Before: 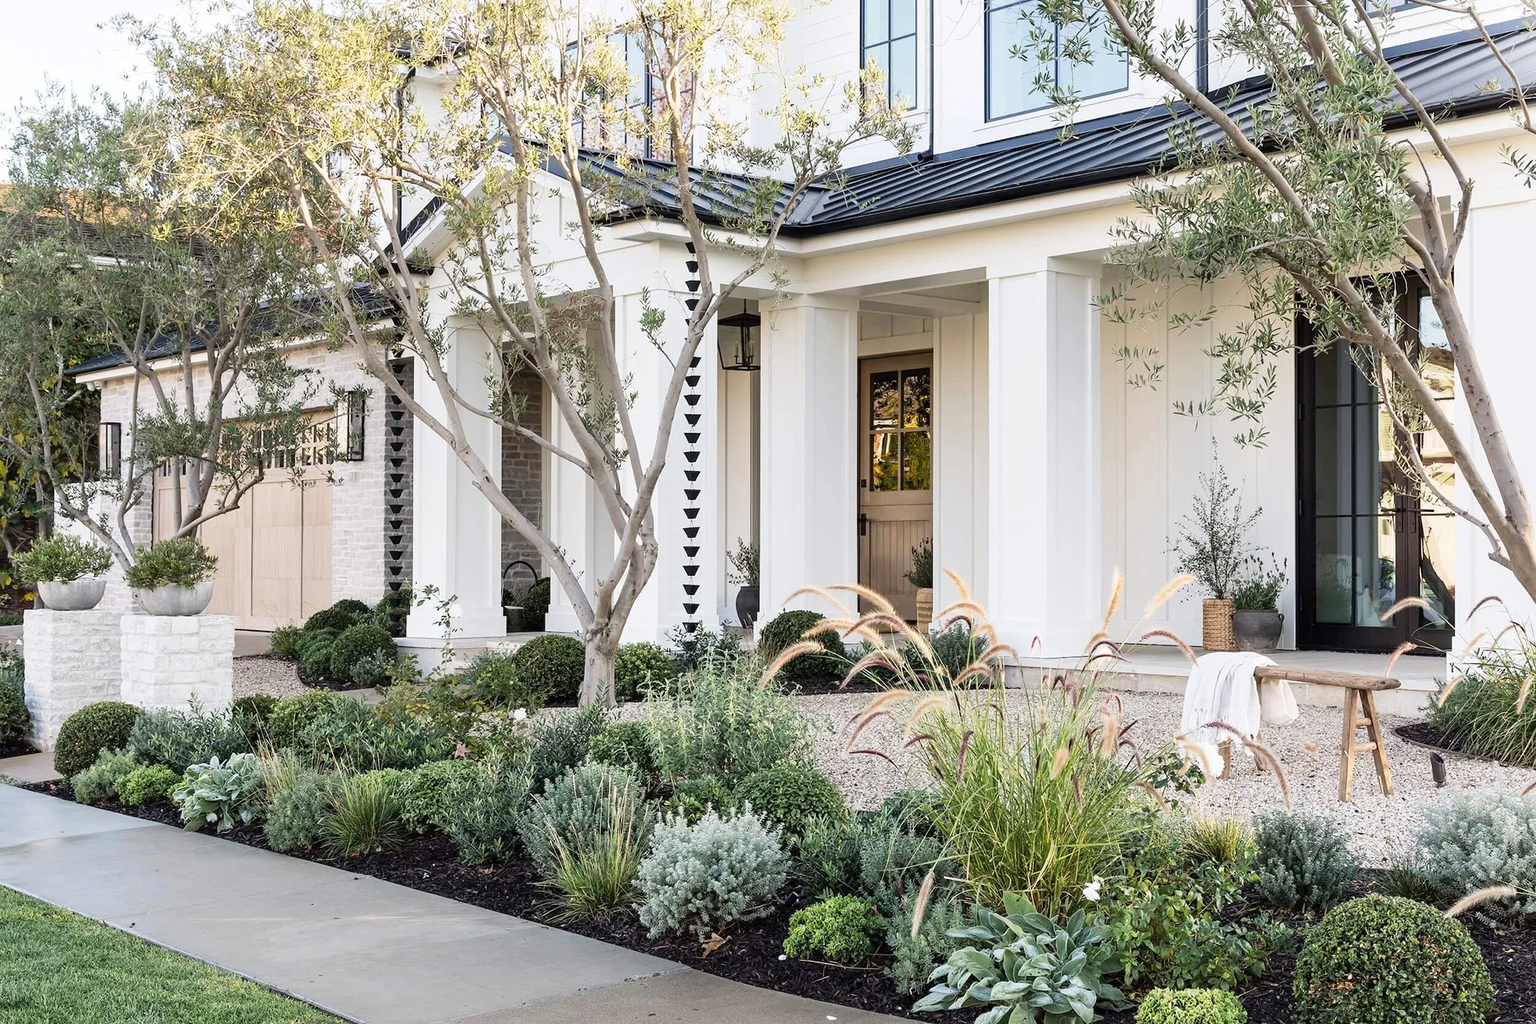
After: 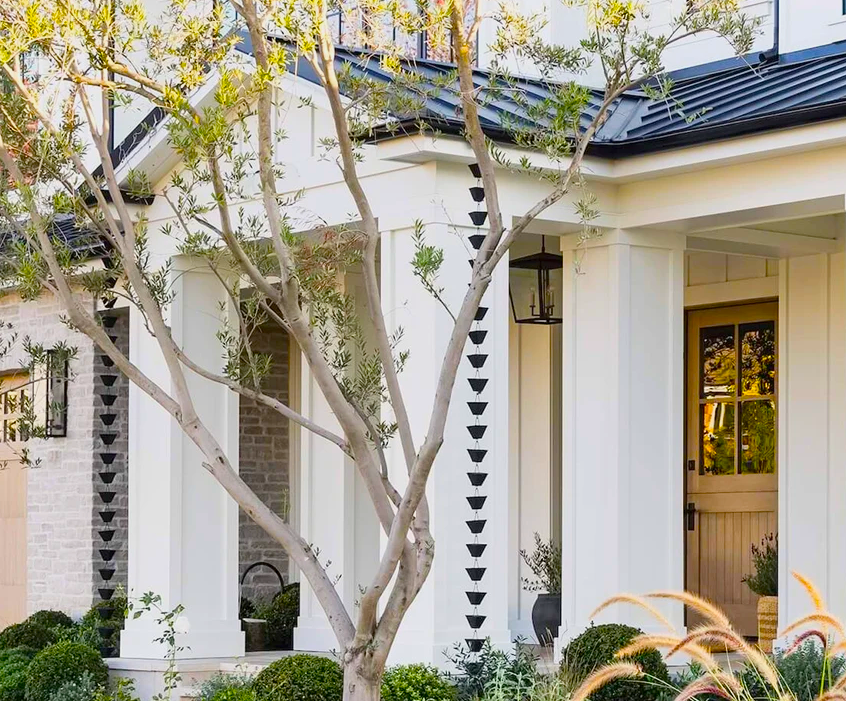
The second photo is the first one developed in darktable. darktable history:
crop: left 20.248%, top 10.86%, right 35.675%, bottom 34.321%
color balance: input saturation 134.34%, contrast -10.04%, contrast fulcrum 19.67%, output saturation 133.51%
